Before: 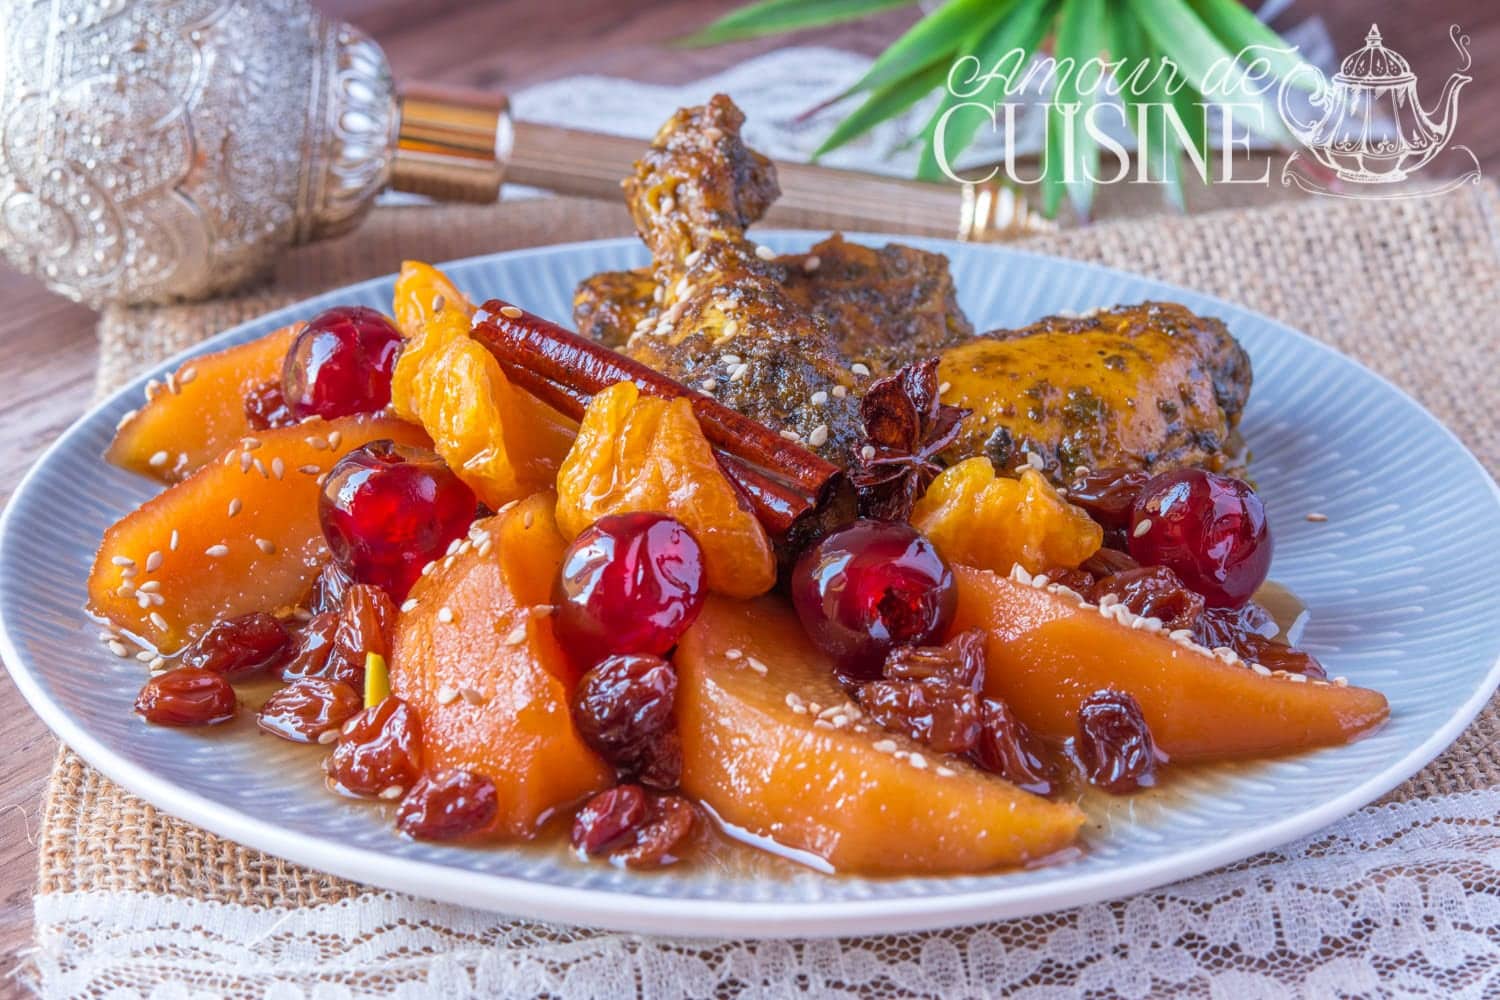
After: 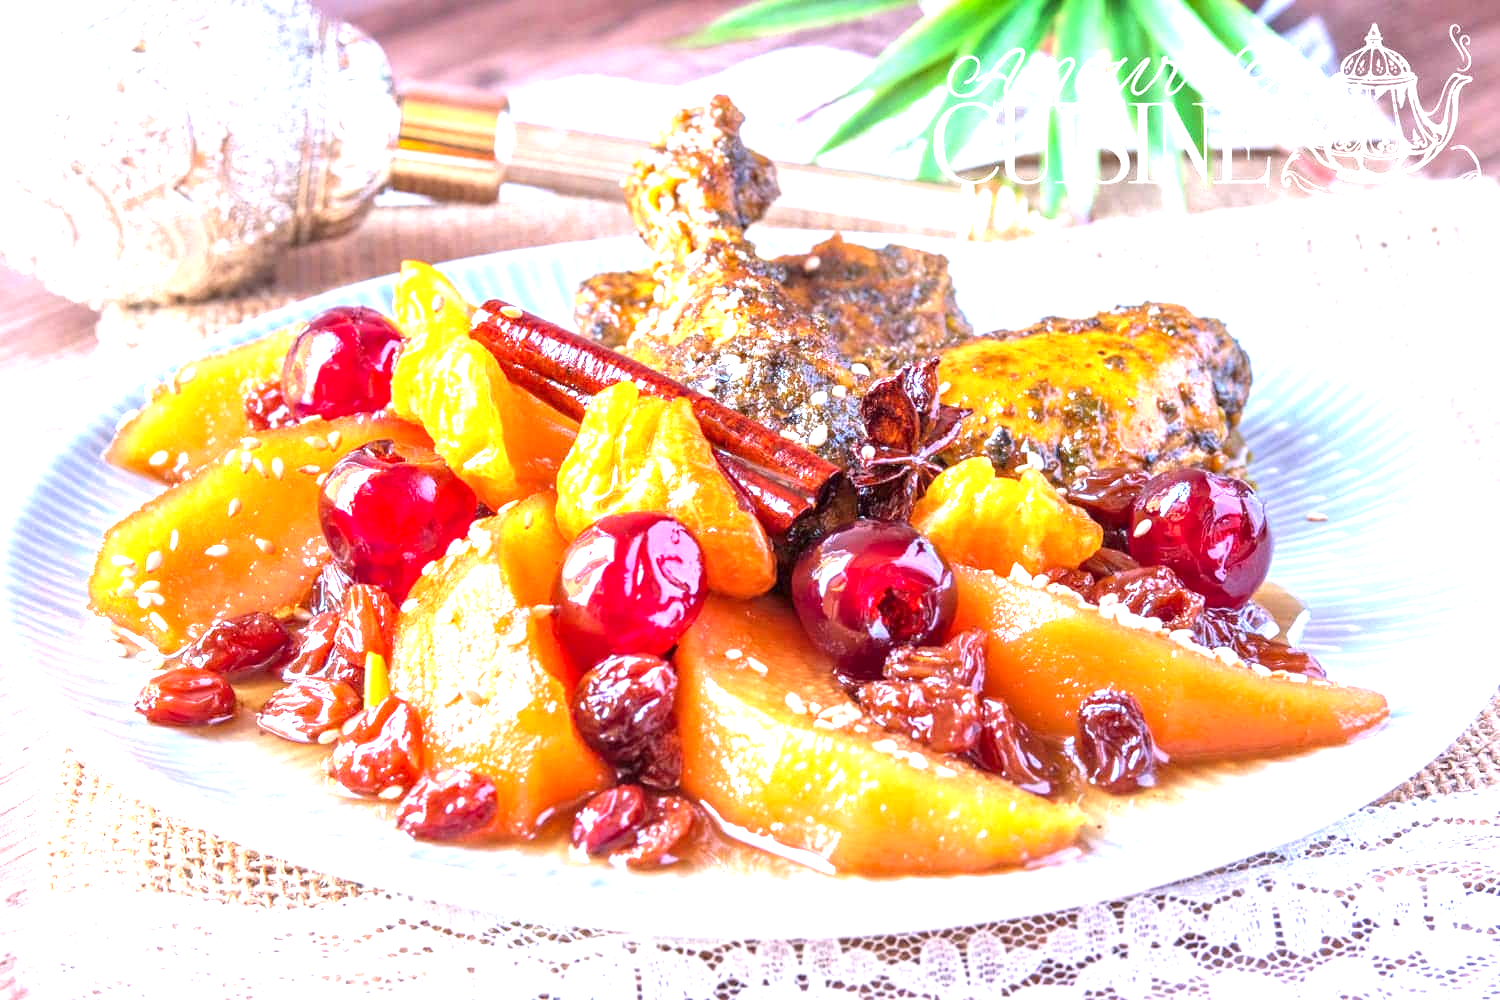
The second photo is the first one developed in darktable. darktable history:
exposure: black level correction 0, exposure 1.741 EV, compensate exposure bias true, compensate highlight preservation false
contrast equalizer: octaves 7, y [[0.528 ×6], [0.514 ×6], [0.362 ×6], [0 ×6], [0 ×6]]
